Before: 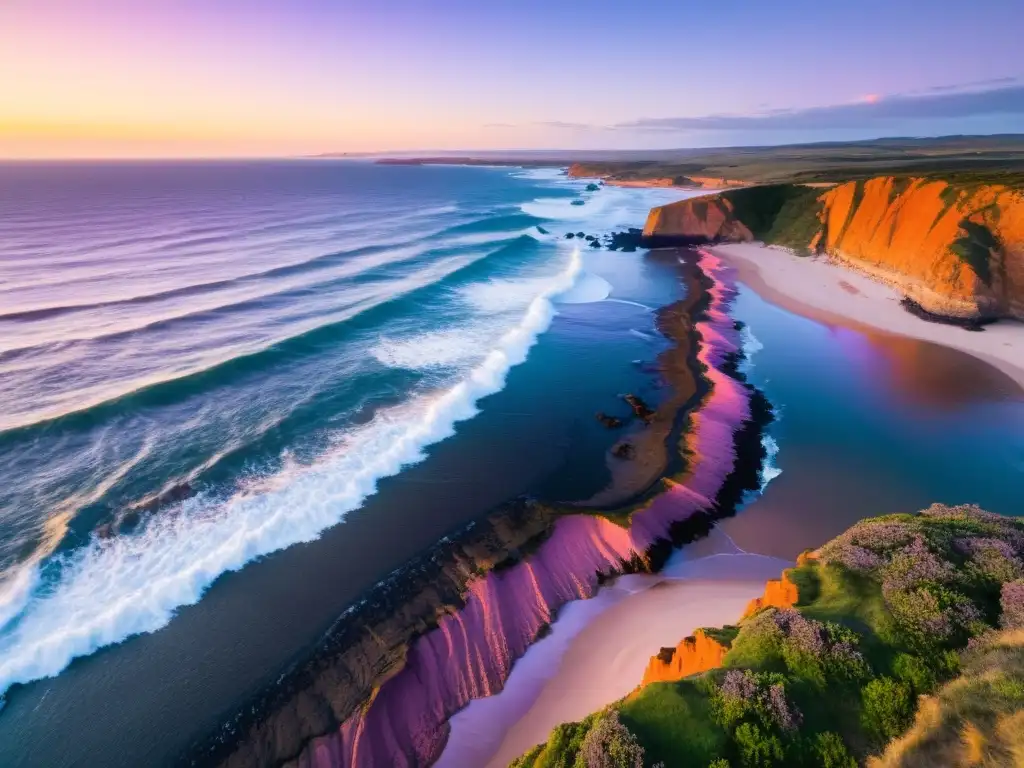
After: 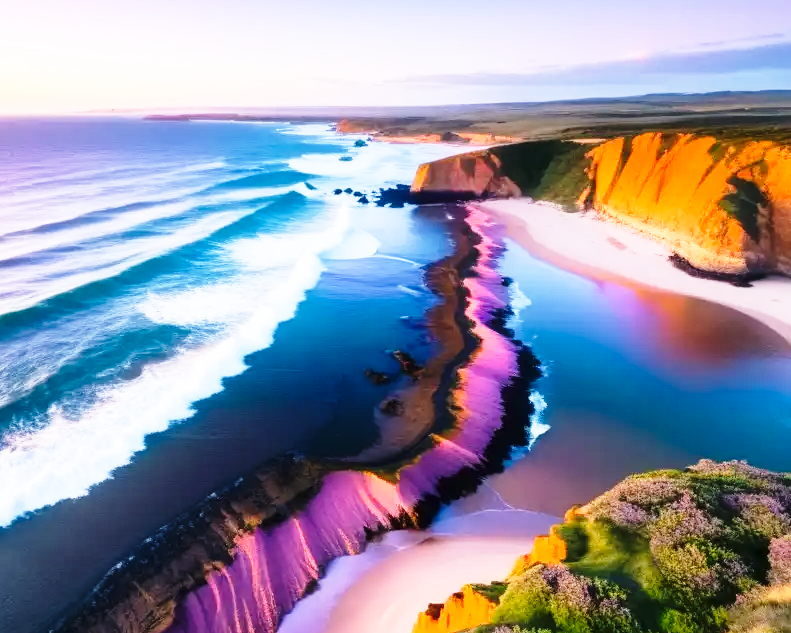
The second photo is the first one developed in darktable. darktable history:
base curve: curves: ch0 [(0, 0) (0.026, 0.03) (0.109, 0.232) (0.351, 0.748) (0.669, 0.968) (1, 1)], preserve colors none
crop: left 22.659%, top 5.825%, bottom 11.698%
contrast equalizer: y [[0.5 ×6], [0.5 ×6], [0.5 ×6], [0 ×6], [0, 0, 0, 0.581, 0.011, 0]]
